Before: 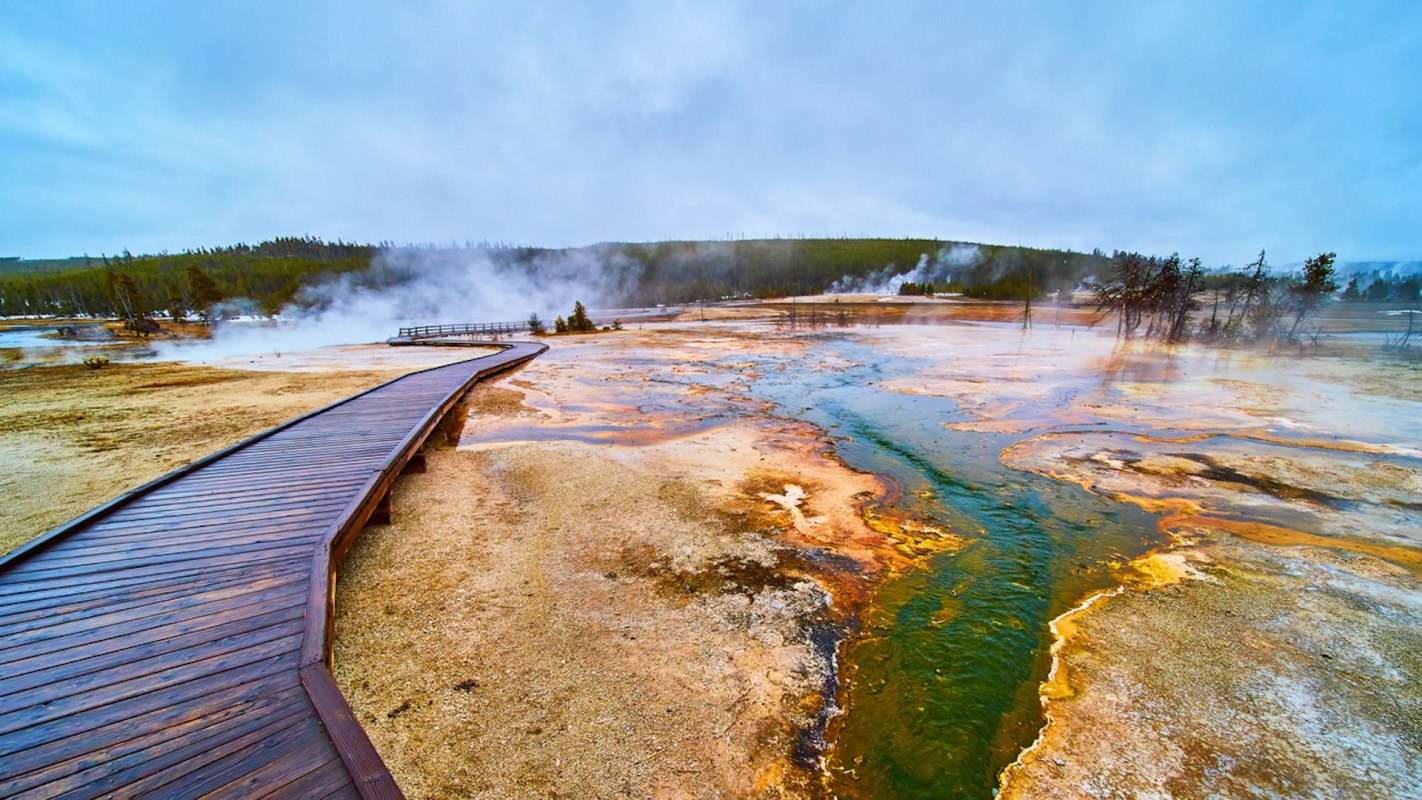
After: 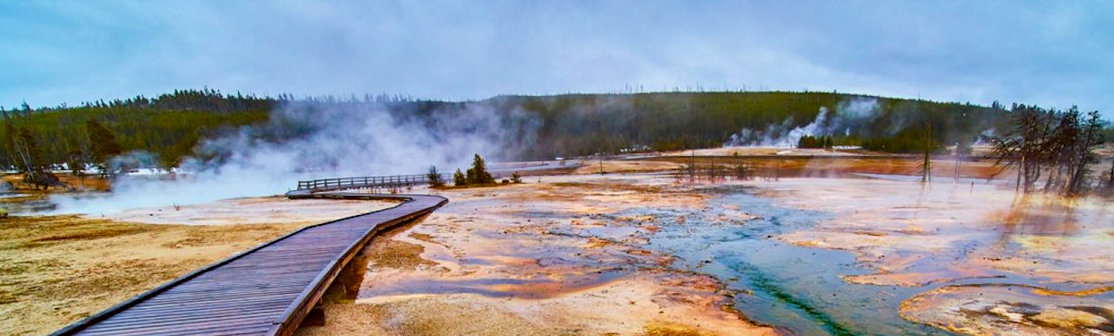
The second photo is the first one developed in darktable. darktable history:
crop: left 7.146%, top 18.463%, right 14.501%, bottom 39.487%
exposure: compensate highlight preservation false
haze removal: compatibility mode true, adaptive false
shadows and highlights: shadows 43.58, white point adjustment -1.63, highlights color adjustment 78.15%, soften with gaussian
